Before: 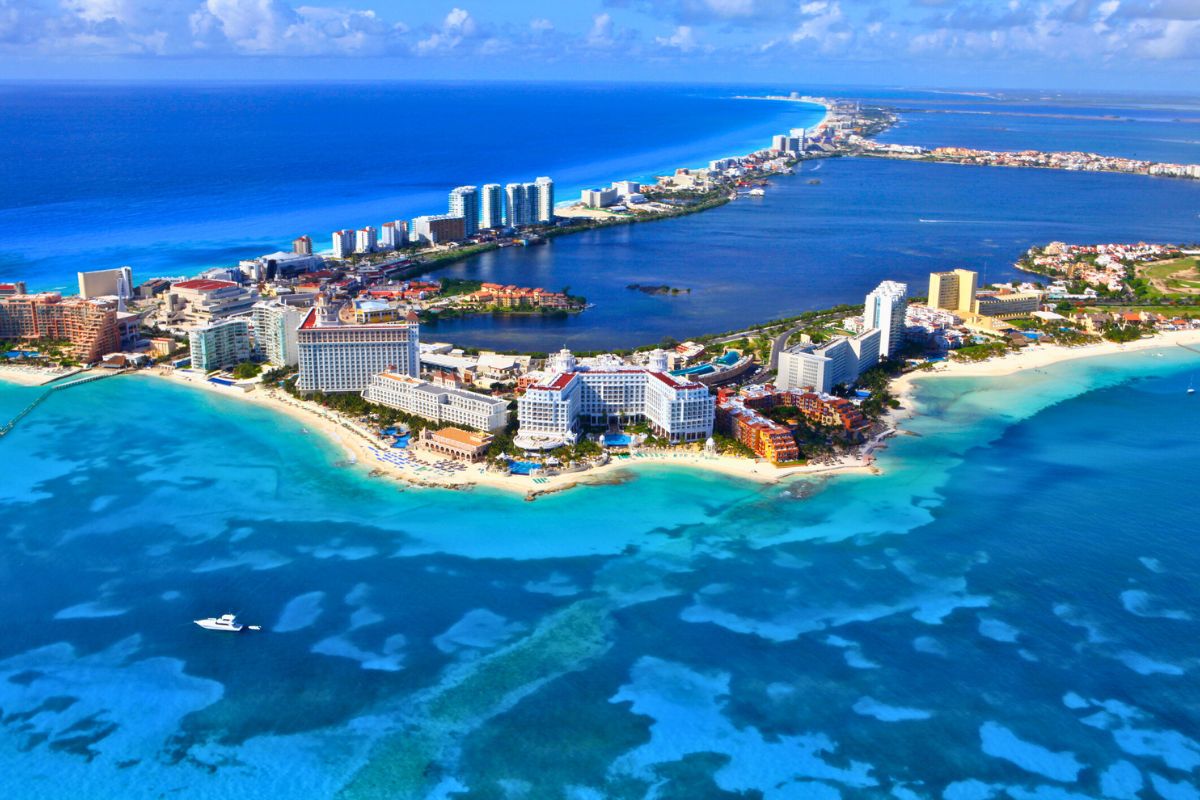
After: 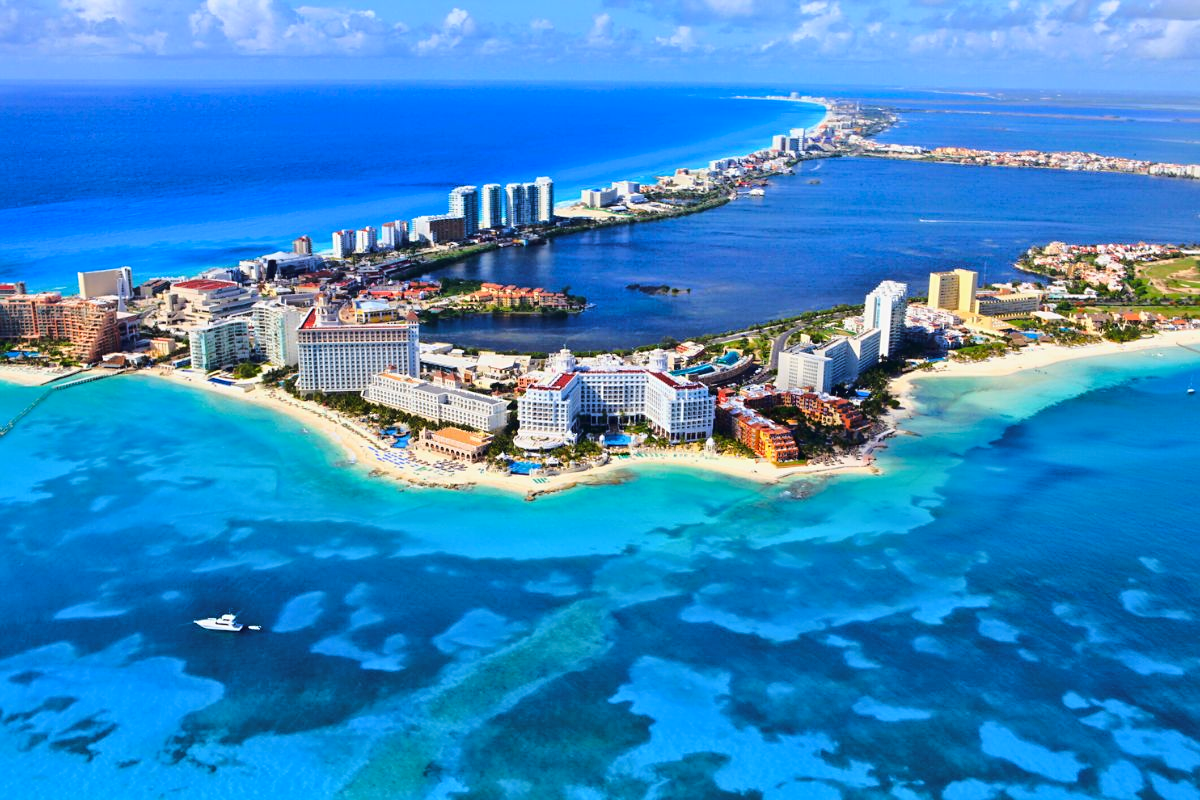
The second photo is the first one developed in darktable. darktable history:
sharpen: amount 0.204
tone curve: curves: ch0 [(0.003, 0.015) (0.104, 0.07) (0.239, 0.201) (0.327, 0.317) (0.401, 0.443) (0.495, 0.55) (0.65, 0.68) (0.832, 0.858) (1, 0.977)]; ch1 [(0, 0) (0.161, 0.092) (0.35, 0.33) (0.379, 0.401) (0.447, 0.476) (0.495, 0.499) (0.515, 0.518) (0.55, 0.557) (0.621, 0.615) (0.718, 0.734) (1, 1)]; ch2 [(0, 0) (0.359, 0.372) (0.437, 0.437) (0.502, 0.501) (0.534, 0.537) (0.599, 0.586) (1, 1)], color space Lab, linked channels
